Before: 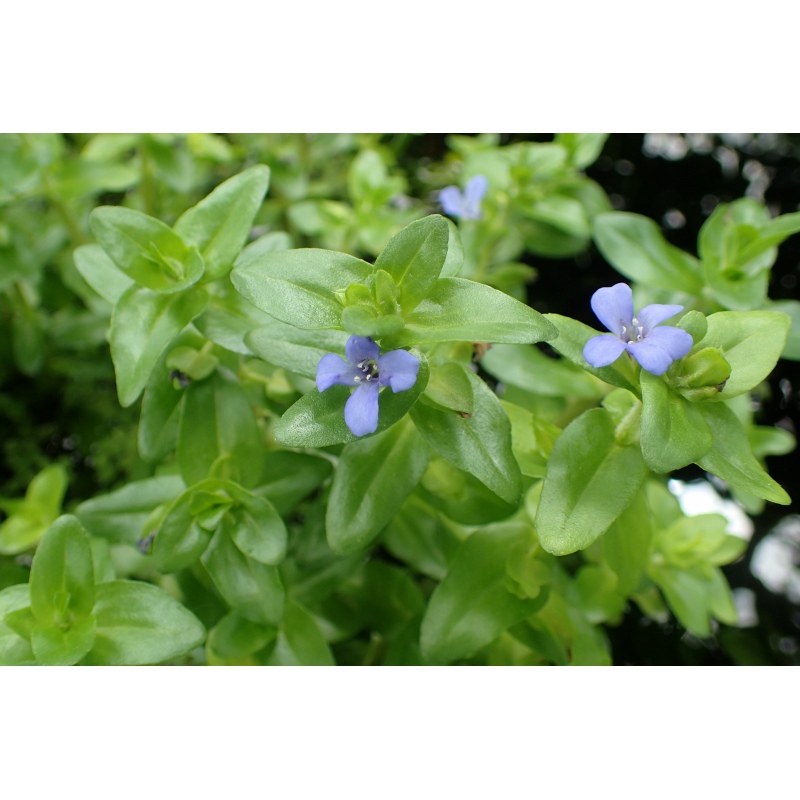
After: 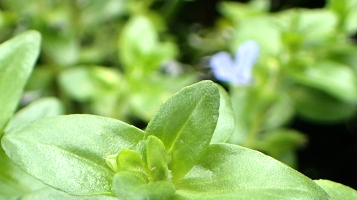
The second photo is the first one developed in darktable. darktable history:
crop: left 28.64%, top 16.832%, right 26.637%, bottom 58.055%
tone equalizer: -8 EV -0.75 EV, -7 EV -0.7 EV, -6 EV -0.6 EV, -5 EV -0.4 EV, -3 EV 0.4 EV, -2 EV 0.6 EV, -1 EV 0.7 EV, +0 EV 0.75 EV, edges refinement/feathering 500, mask exposure compensation -1.57 EV, preserve details no
